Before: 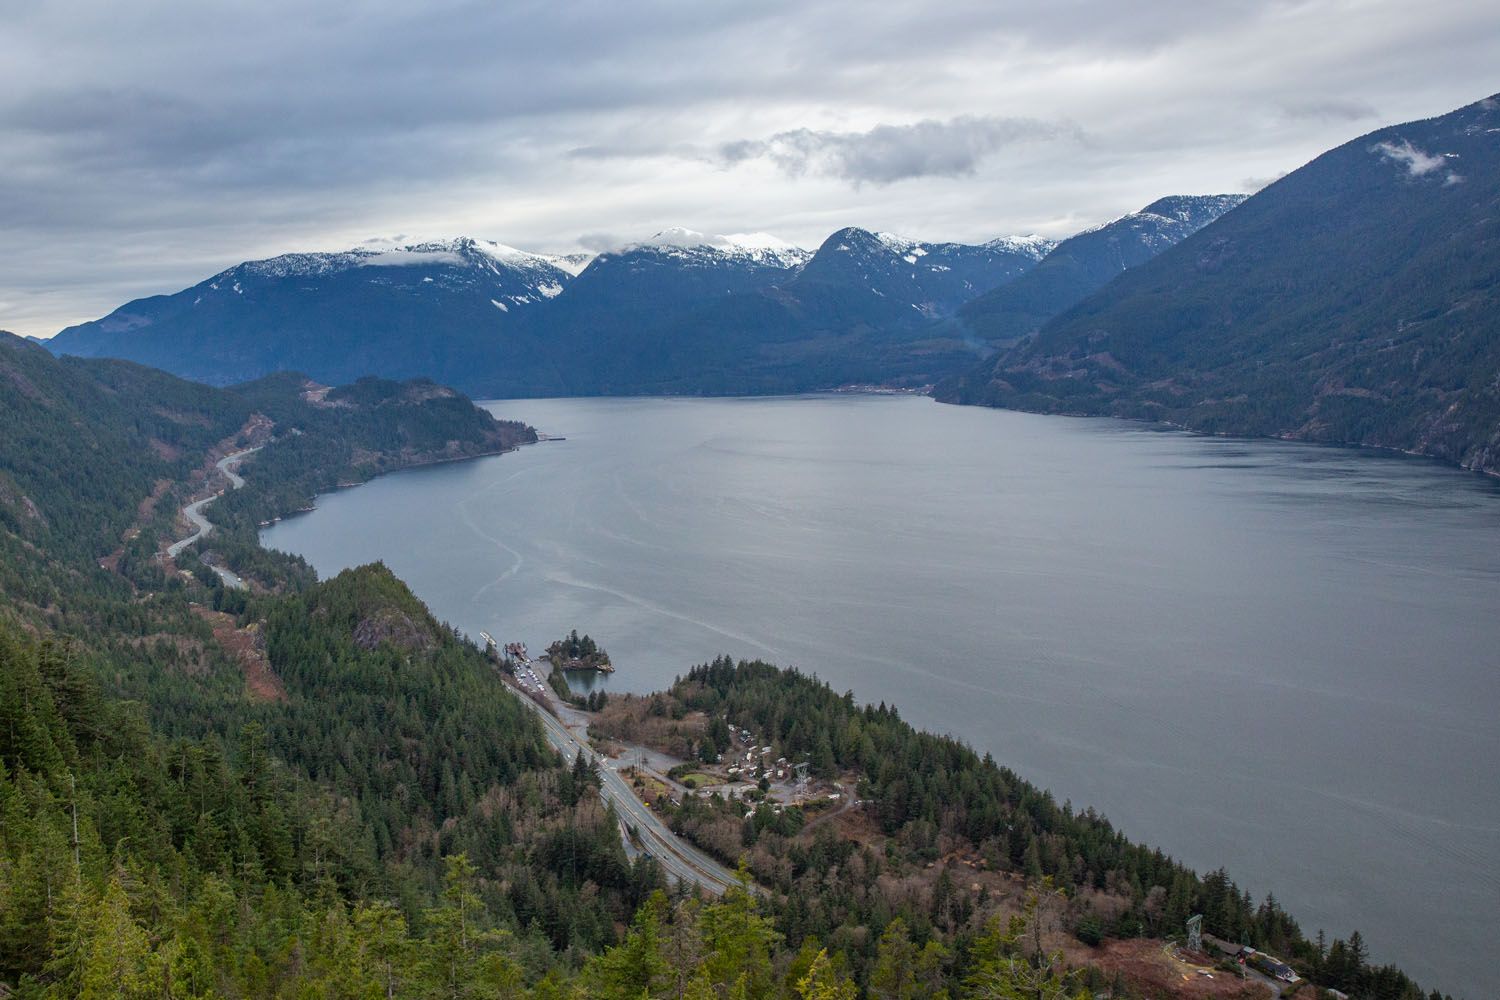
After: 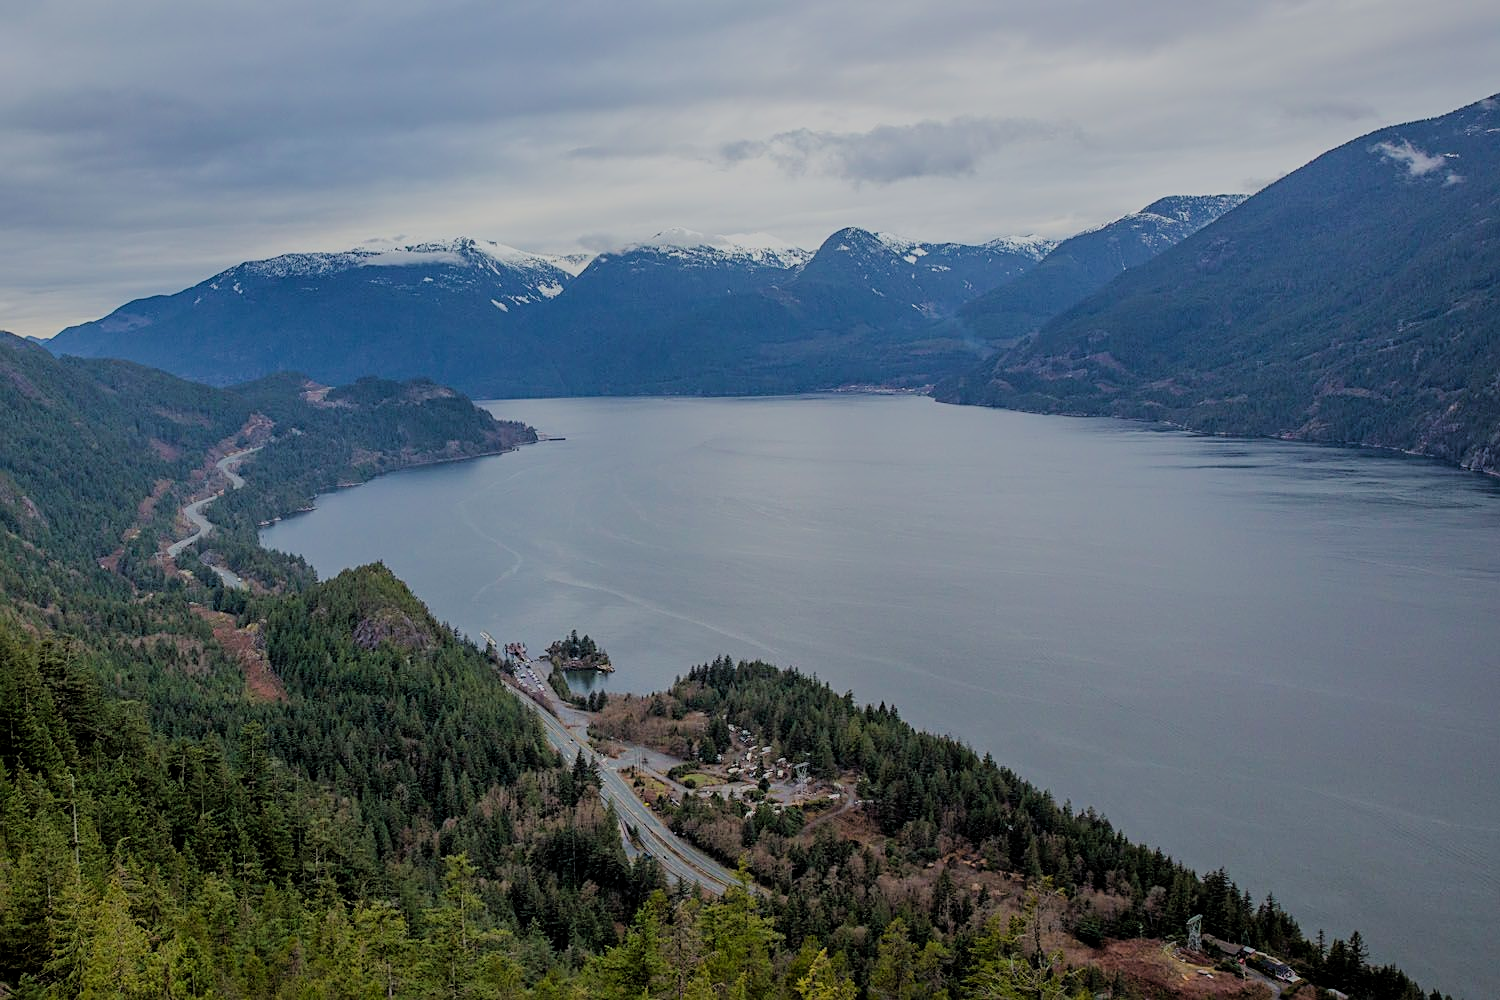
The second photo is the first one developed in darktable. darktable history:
velvia: on, module defaults
sharpen: on, module defaults
filmic rgb: middle gray luminance 17.88%, black relative exposure -7.54 EV, white relative exposure 8.44 EV, target black luminance 0%, hardness 2.23, latitude 19%, contrast 0.875, highlights saturation mix 5.78%, shadows ↔ highlights balance 10.5%
